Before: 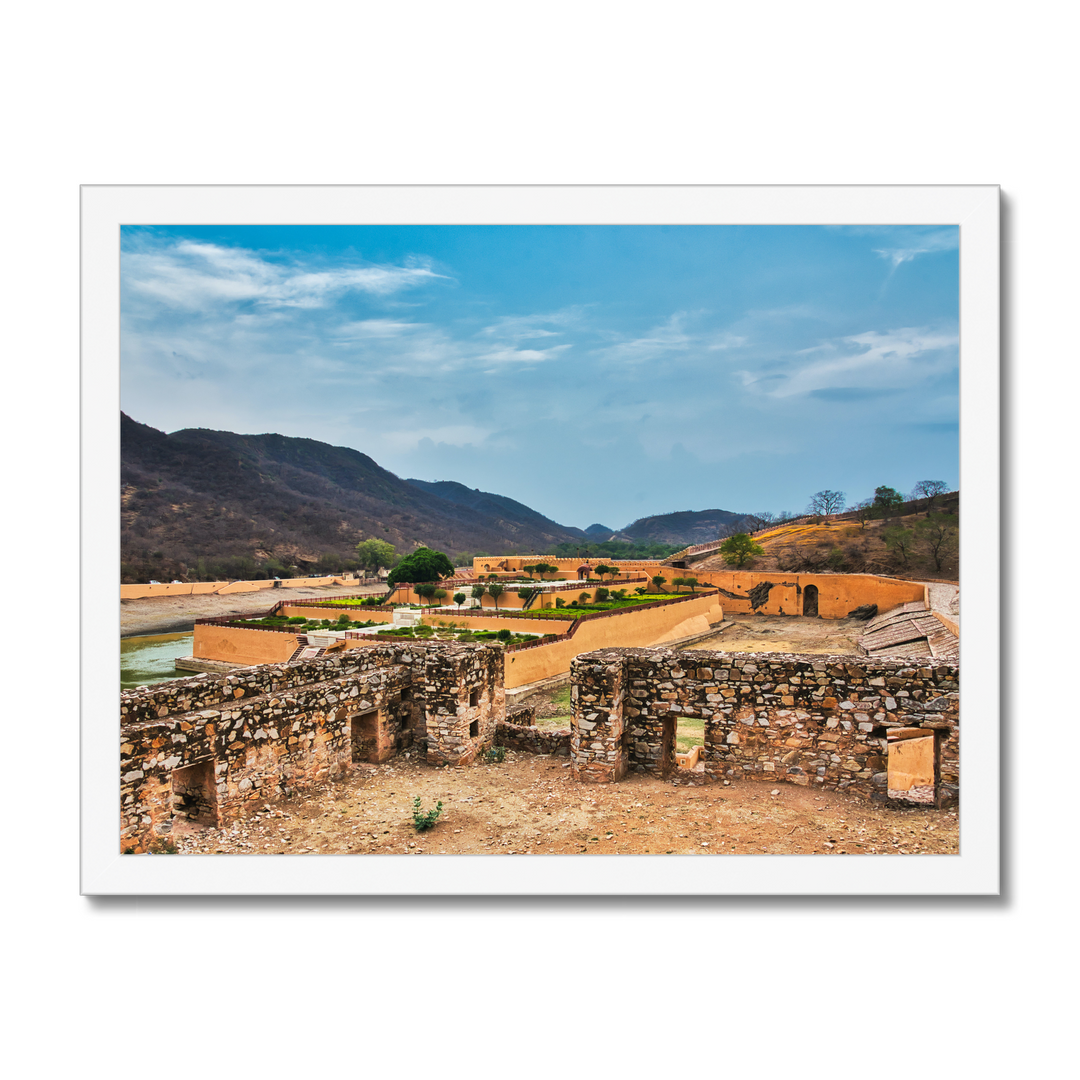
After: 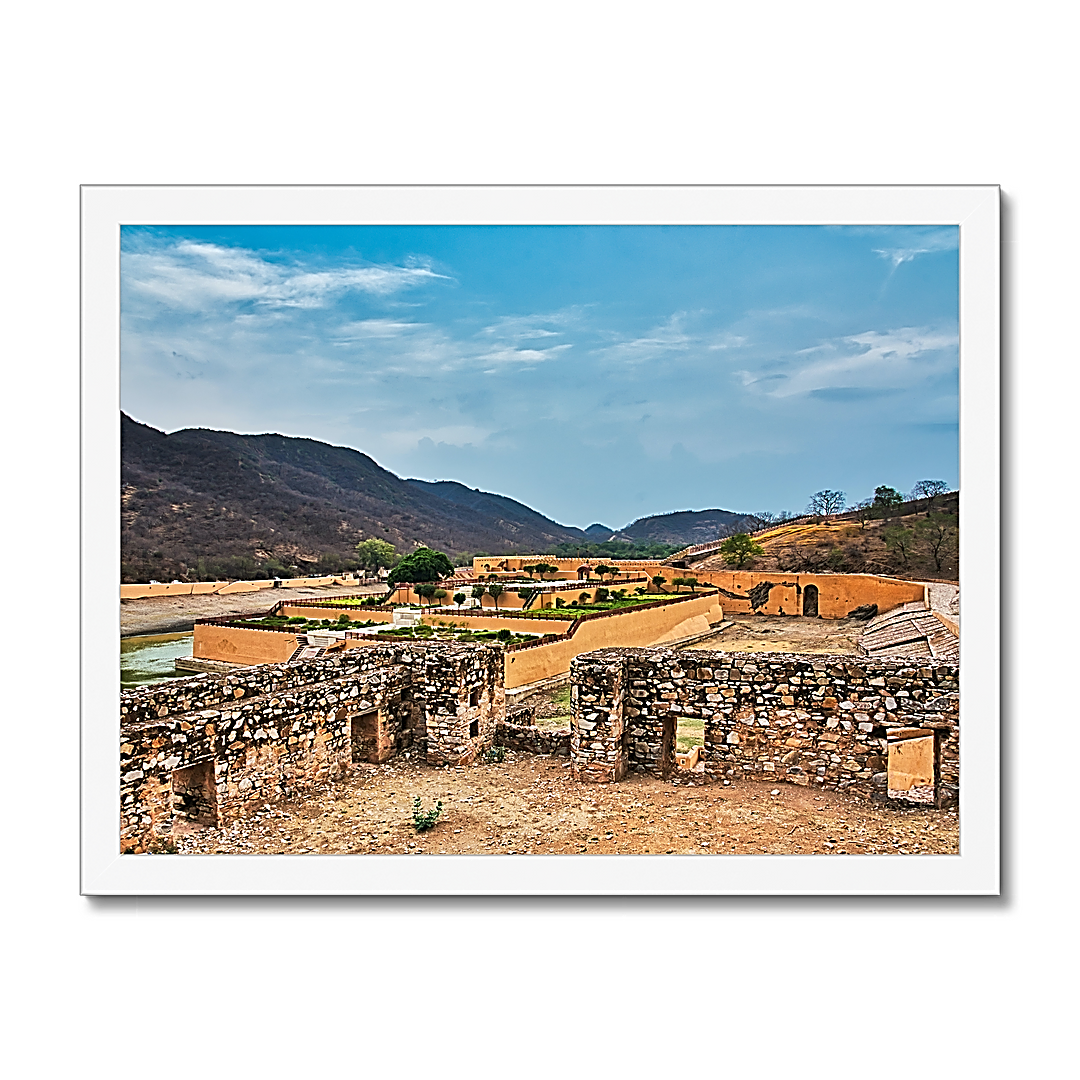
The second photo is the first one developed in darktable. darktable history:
sharpen: amount 1.878
